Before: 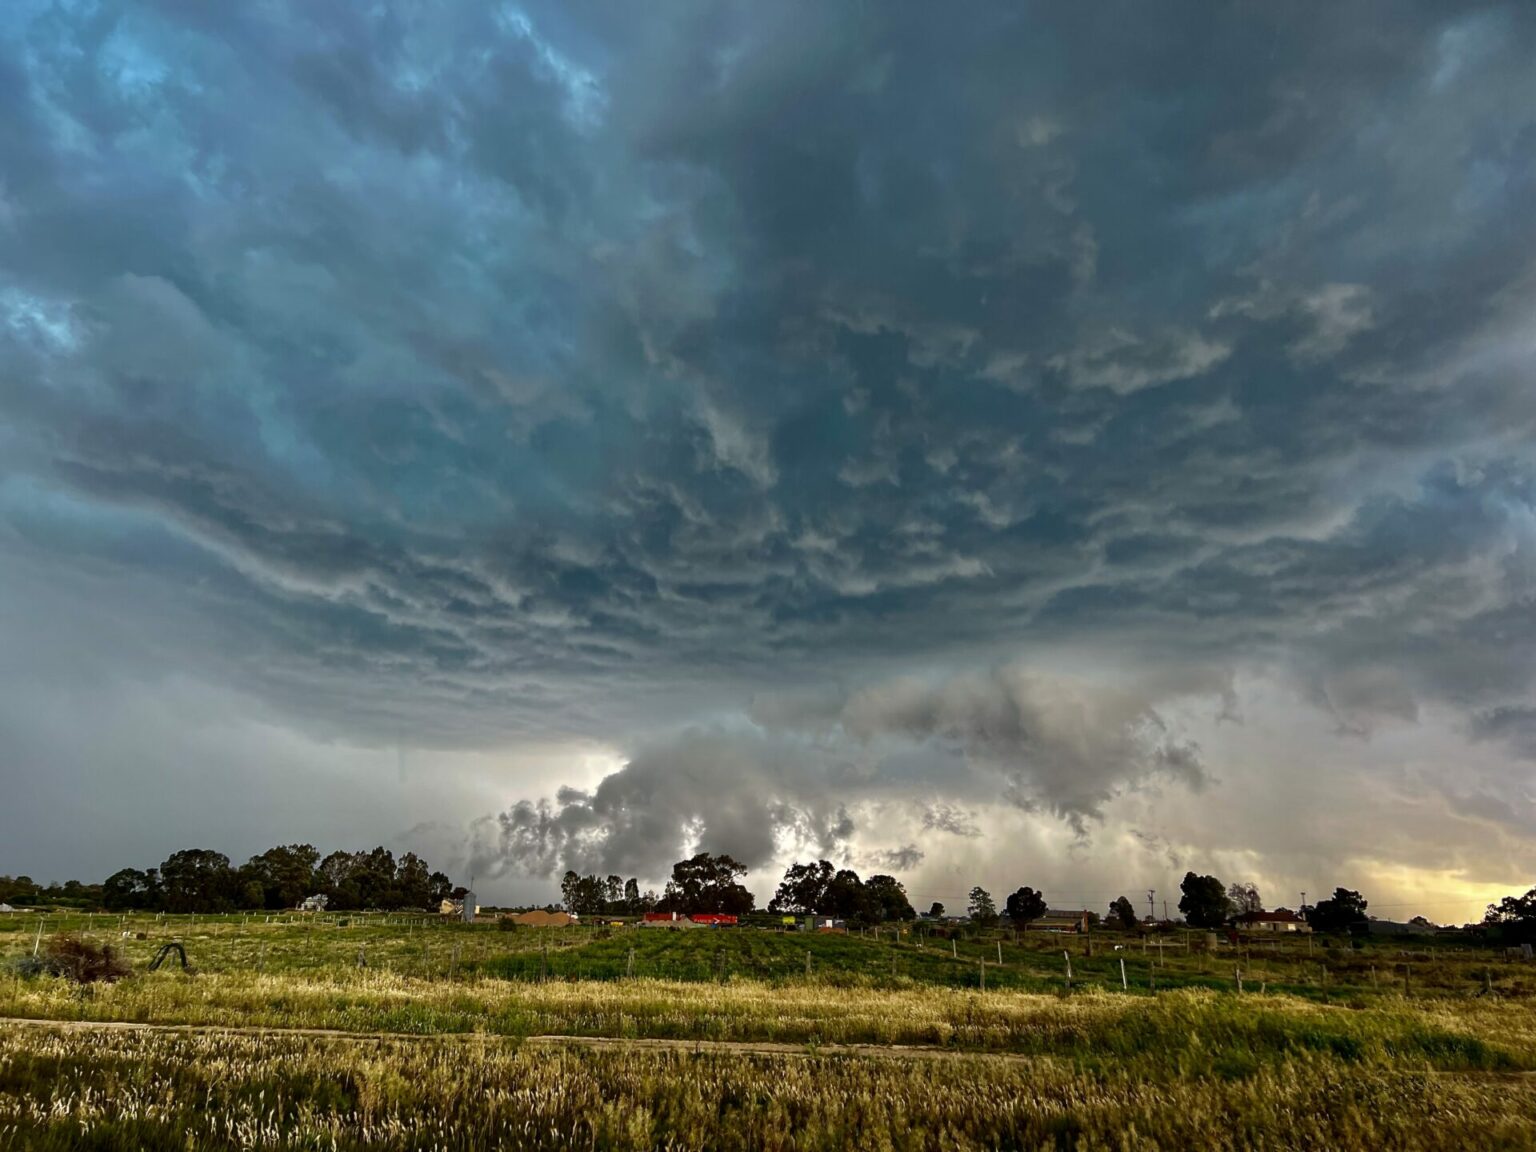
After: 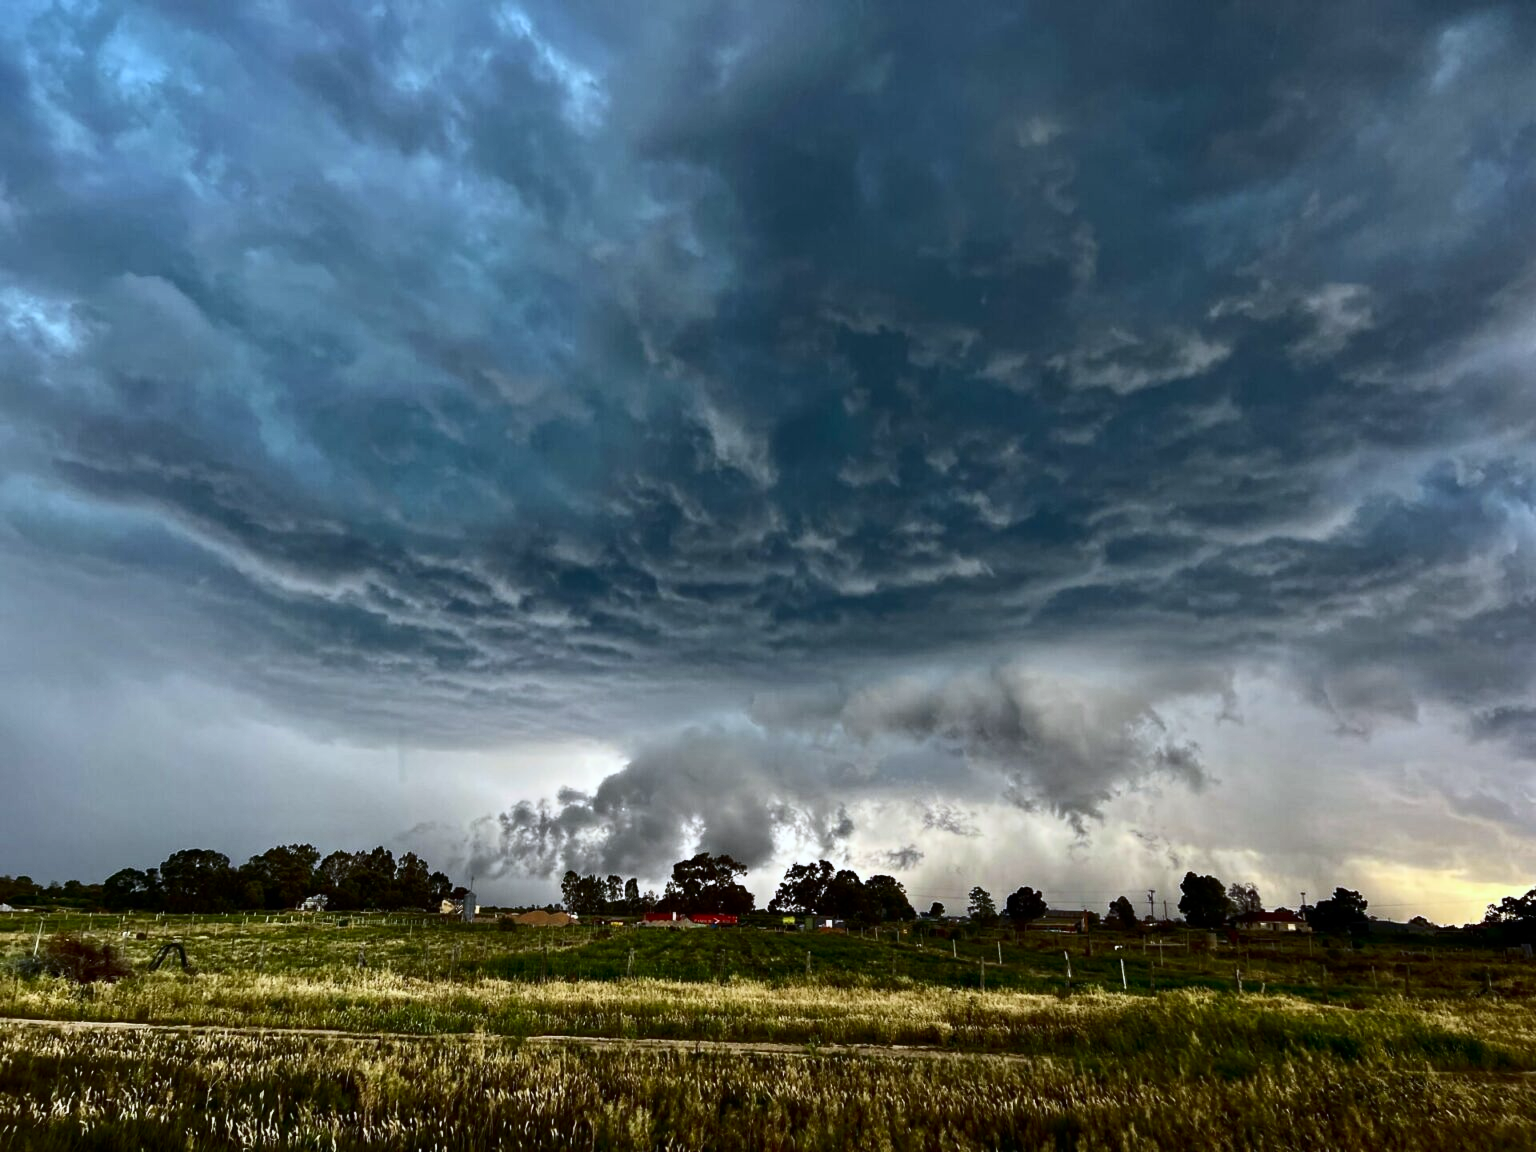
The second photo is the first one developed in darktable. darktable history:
white balance: red 0.954, blue 1.079
contrast brightness saturation: contrast 0.28
